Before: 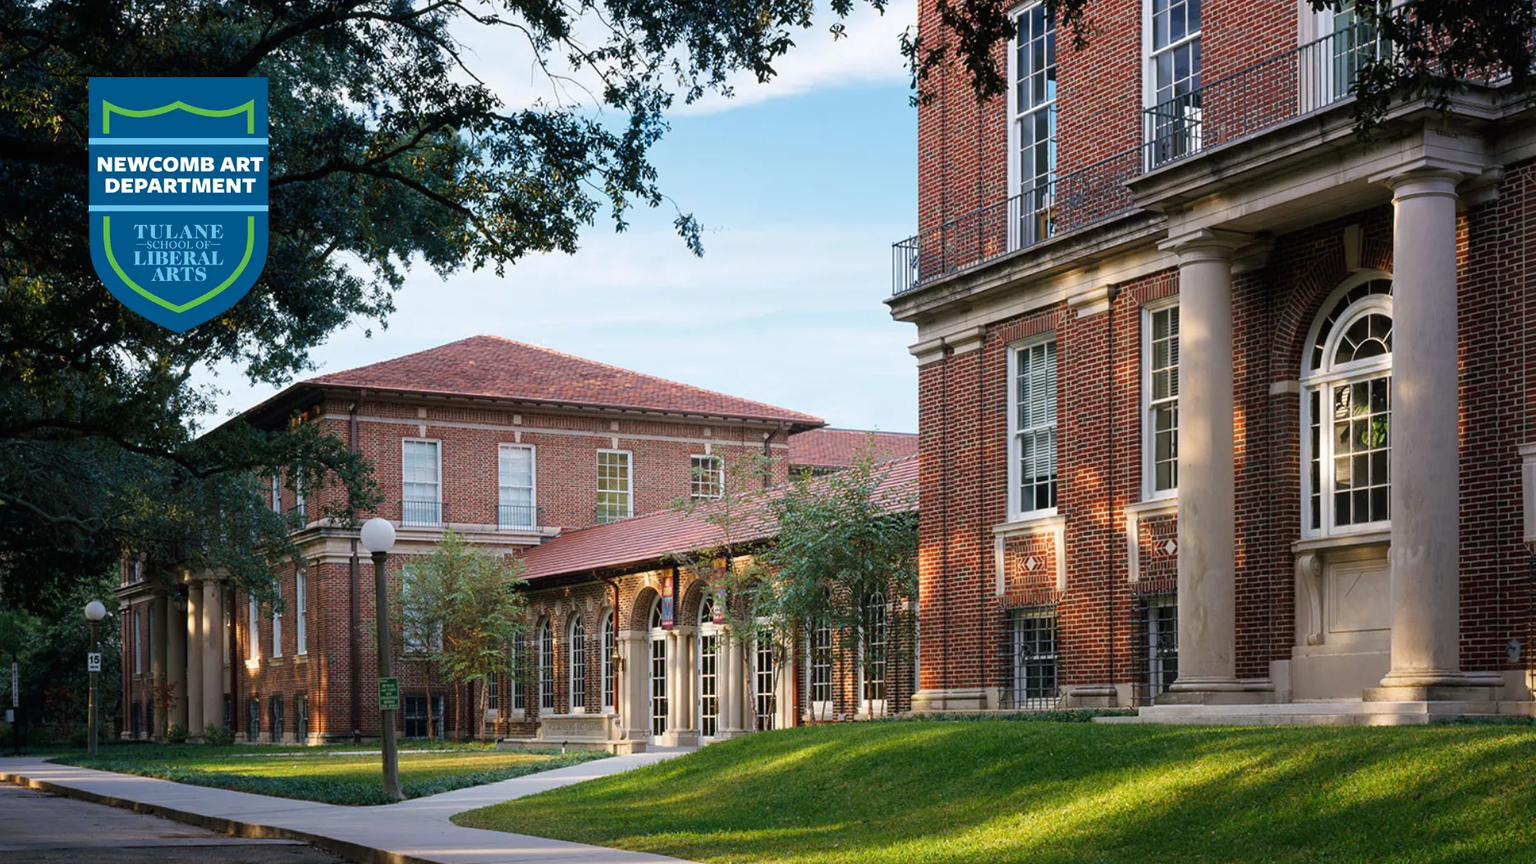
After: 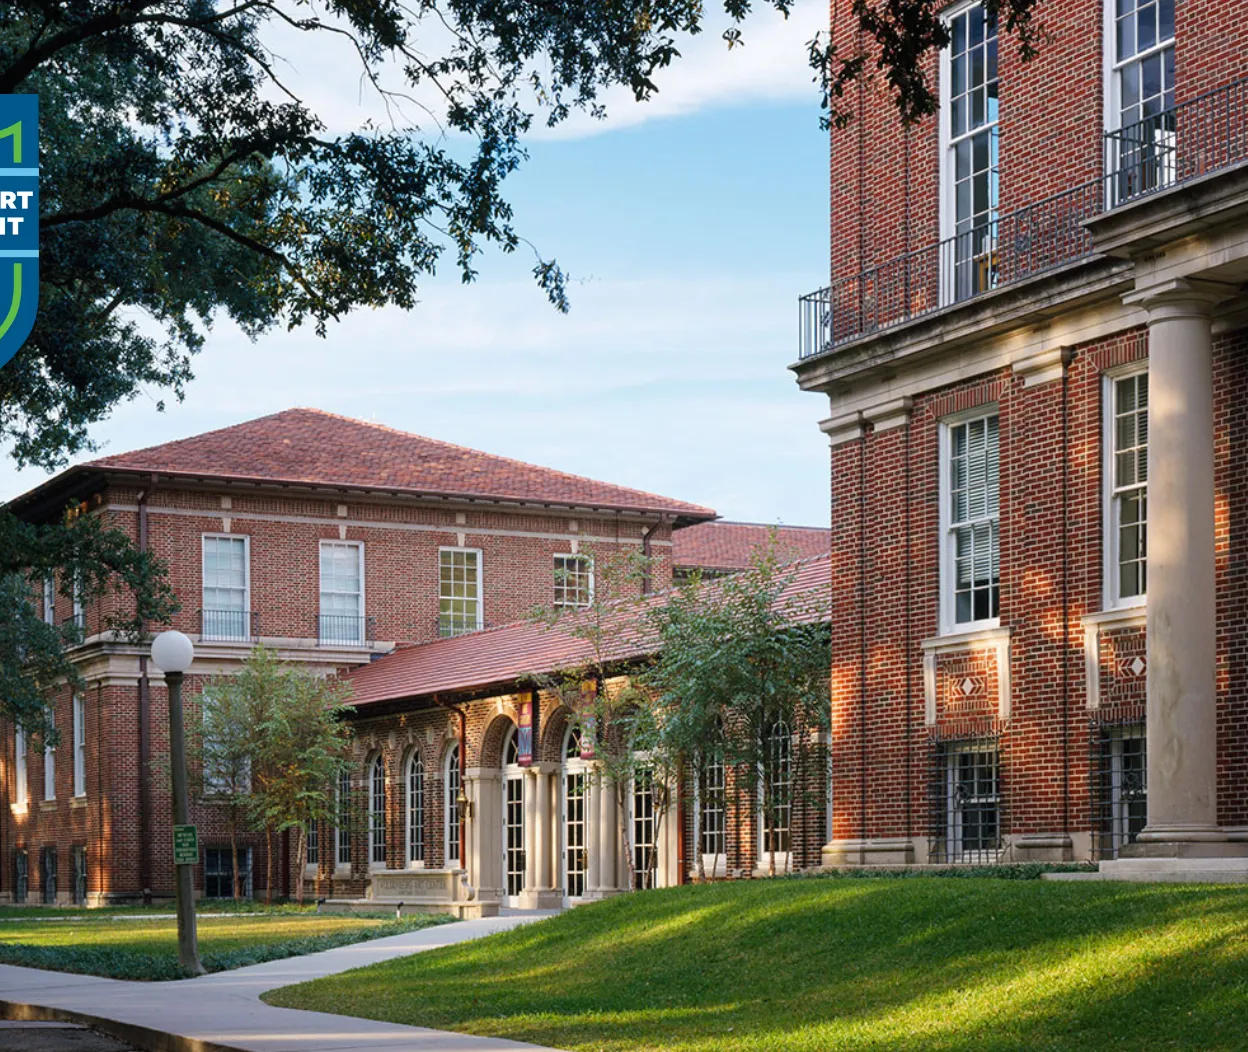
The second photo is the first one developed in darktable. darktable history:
contrast equalizer: octaves 7, y [[0.5 ×6], [0.5 ×6], [0.5, 0.5, 0.501, 0.545, 0.707, 0.863], [0 ×6], [0 ×6]]
crop: left 15.406%, right 17.842%
